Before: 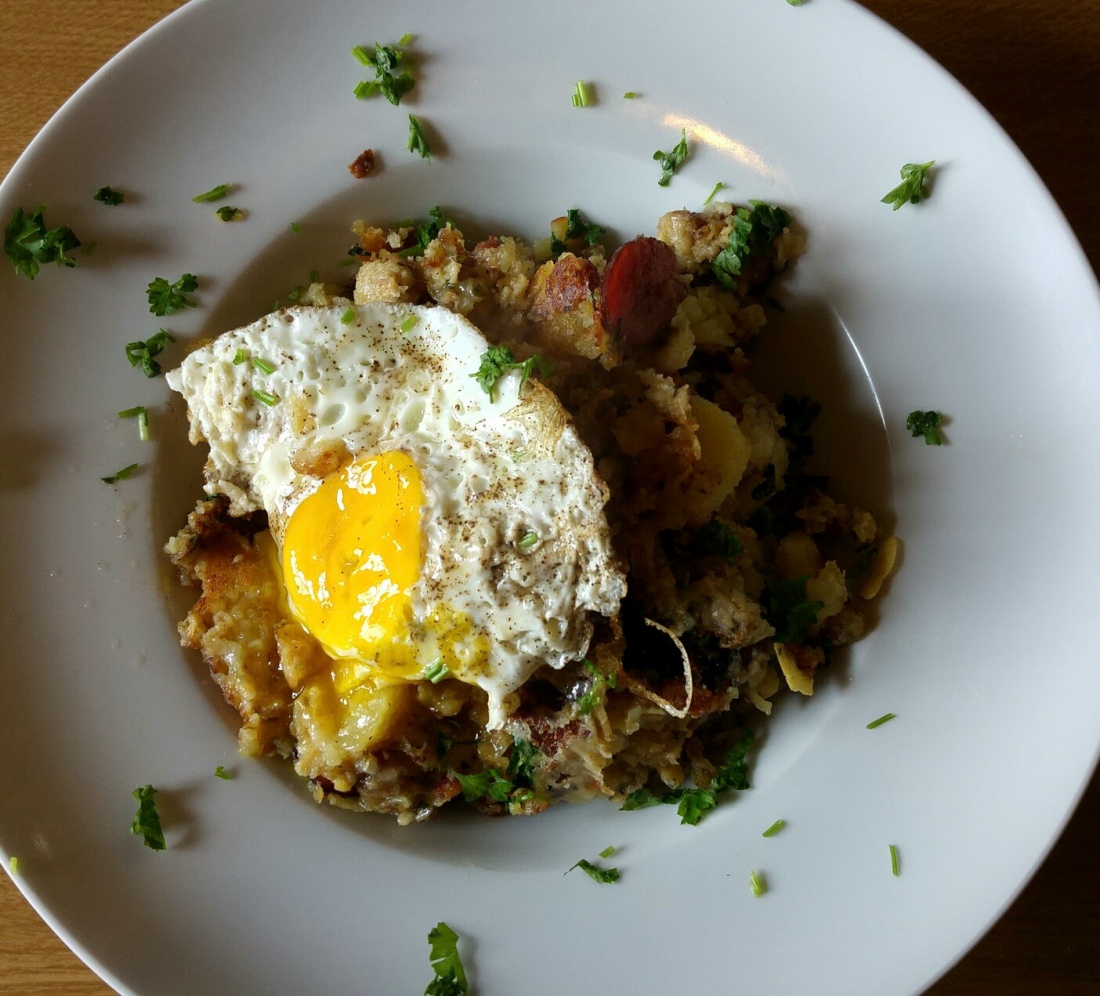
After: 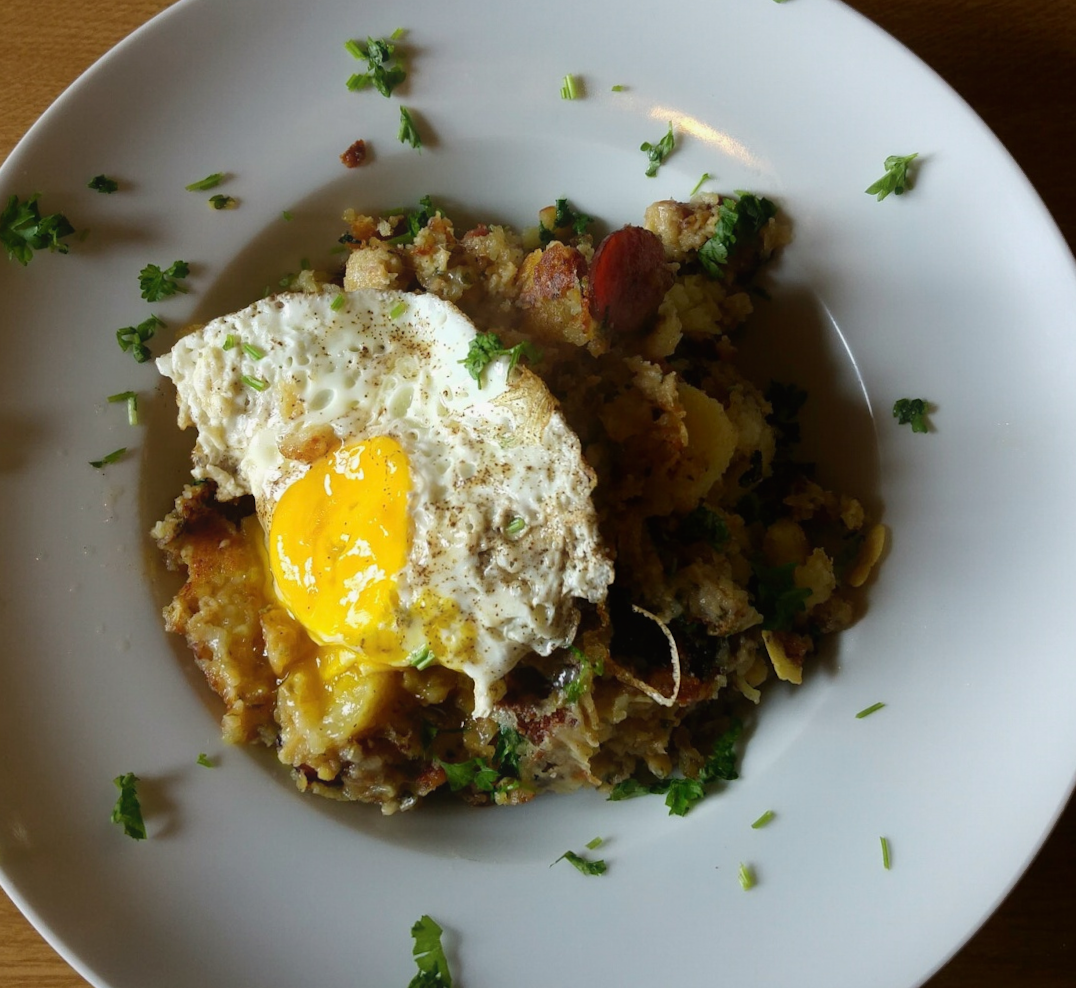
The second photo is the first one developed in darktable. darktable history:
rotate and perspective: rotation 0.226°, lens shift (vertical) -0.042, crop left 0.023, crop right 0.982, crop top 0.006, crop bottom 0.994
contrast equalizer: octaves 7, y [[0.6 ×6], [0.55 ×6], [0 ×6], [0 ×6], [0 ×6]], mix -0.3
